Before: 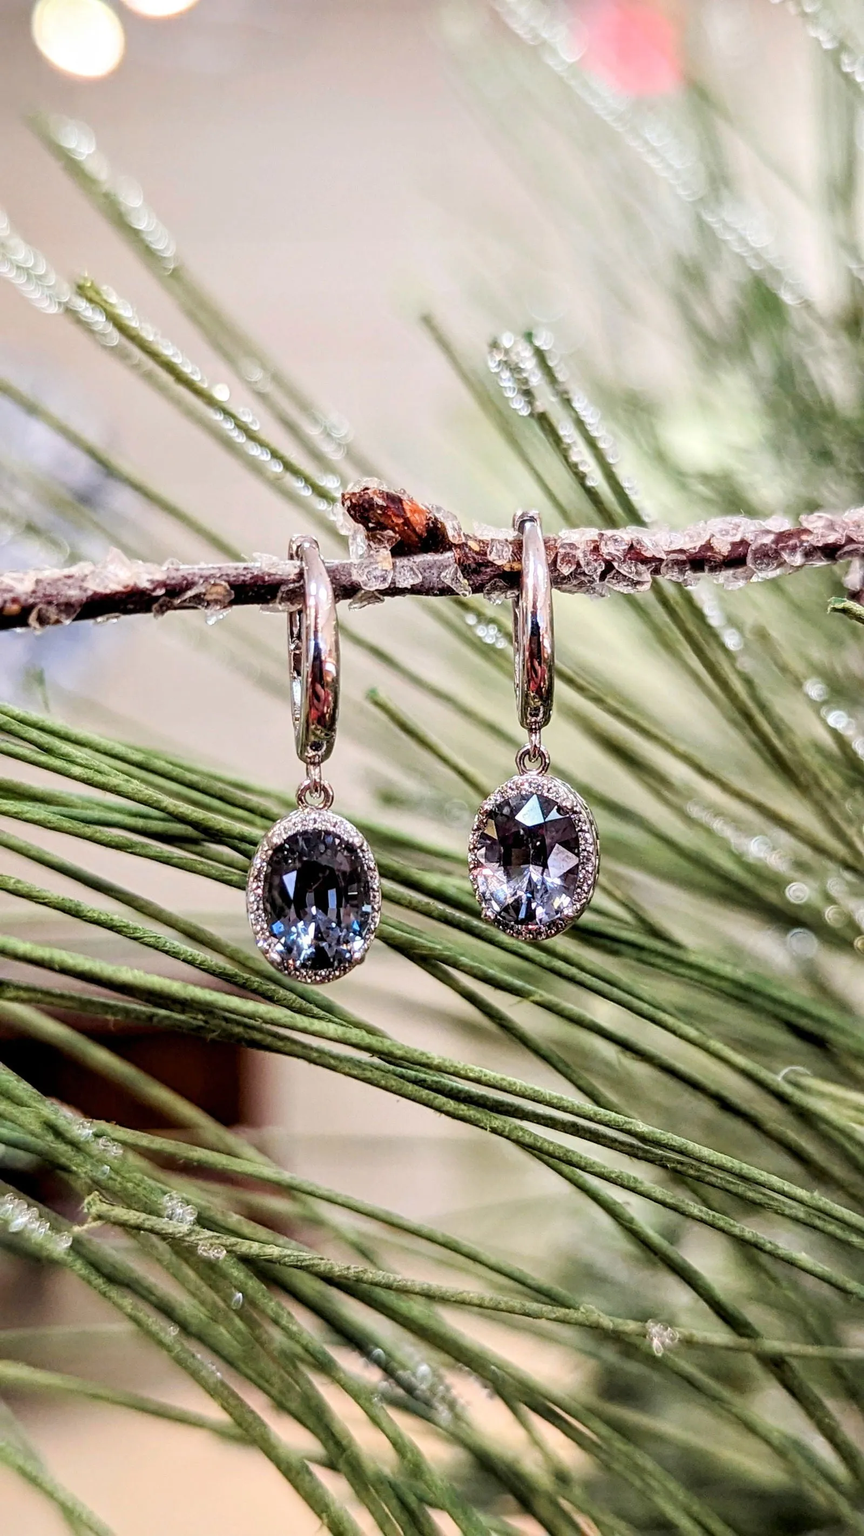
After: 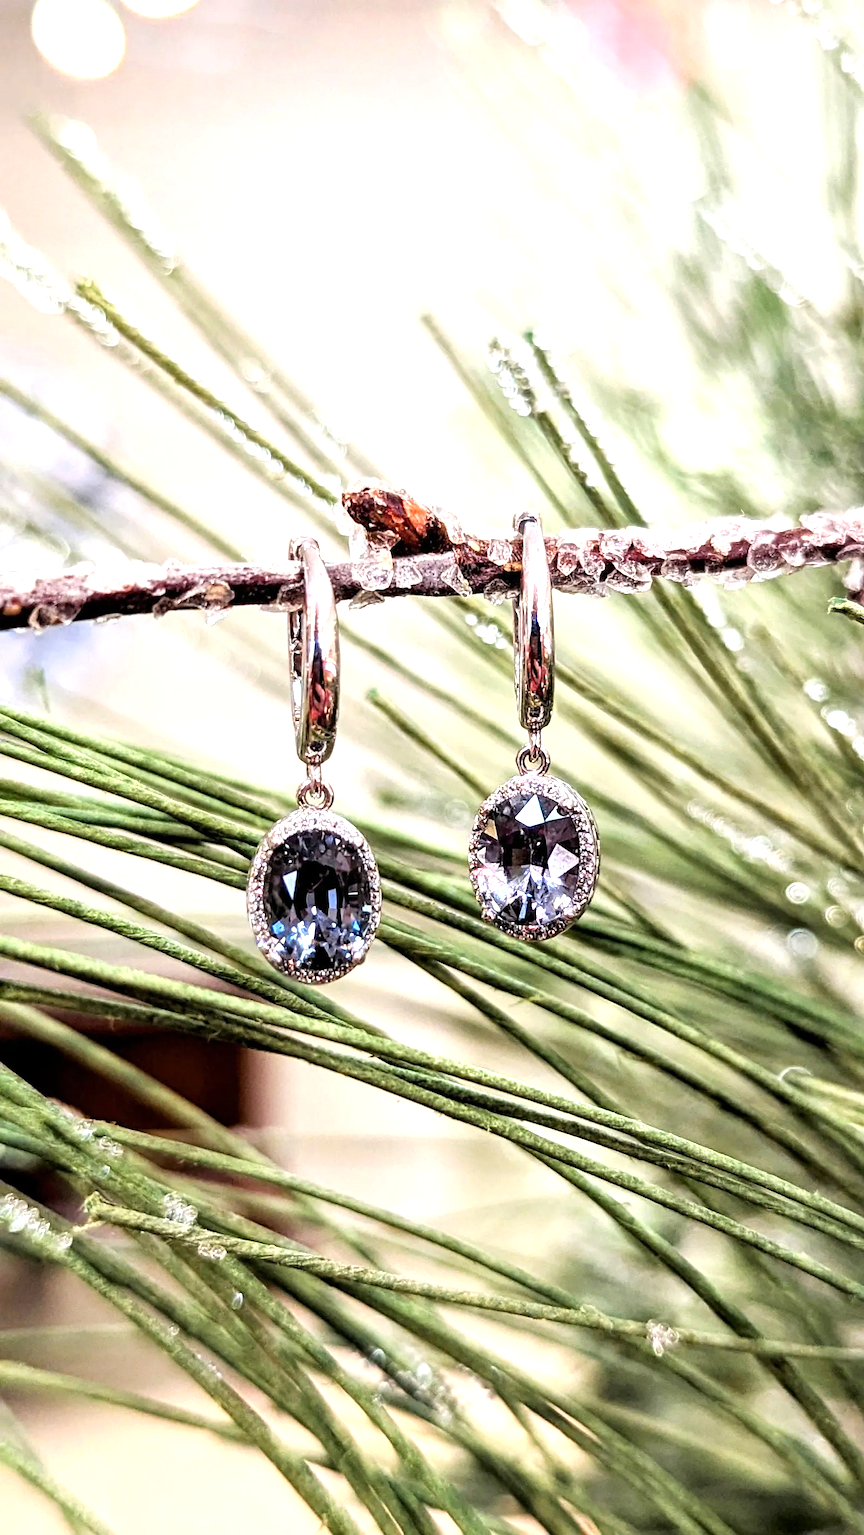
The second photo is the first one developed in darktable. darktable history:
exposure: exposure 0.362 EV, compensate highlight preservation false
tone equalizer: -8 EV -0.443 EV, -7 EV -0.392 EV, -6 EV -0.332 EV, -5 EV -0.183 EV, -3 EV 0.214 EV, -2 EV 0.335 EV, -1 EV 0.369 EV, +0 EV 0.426 EV
